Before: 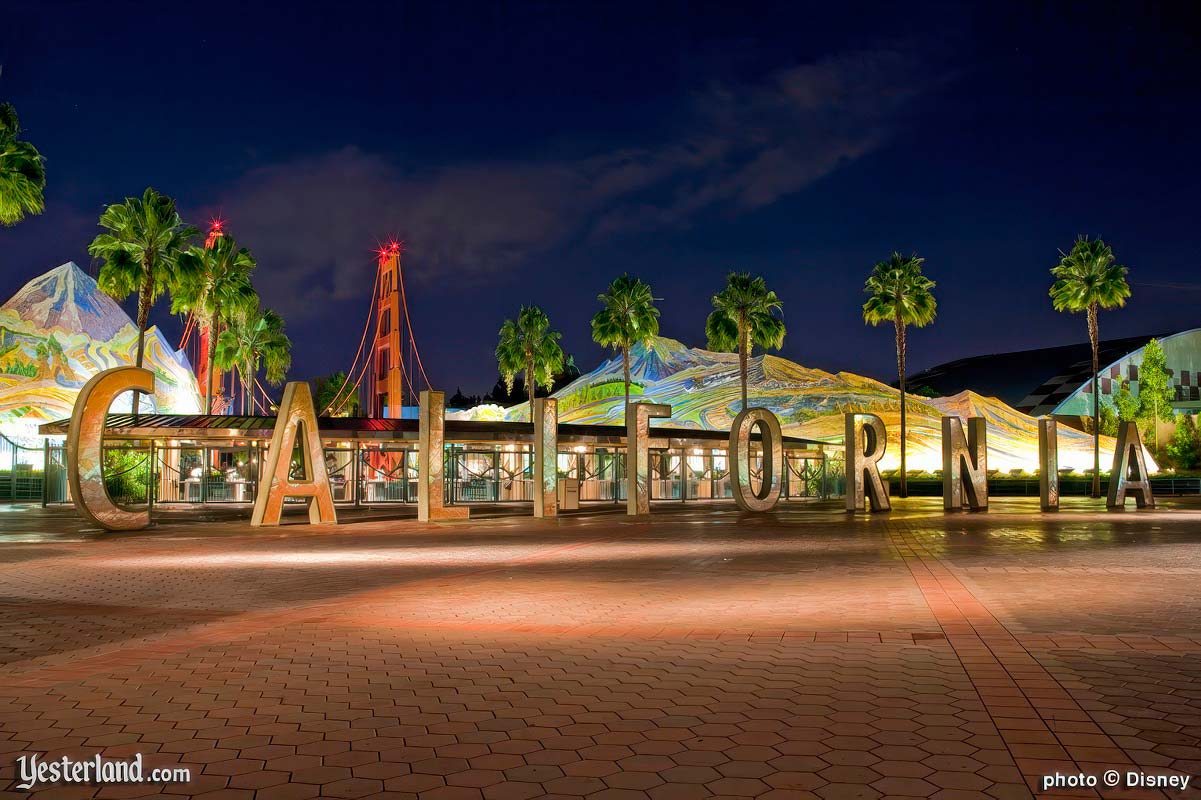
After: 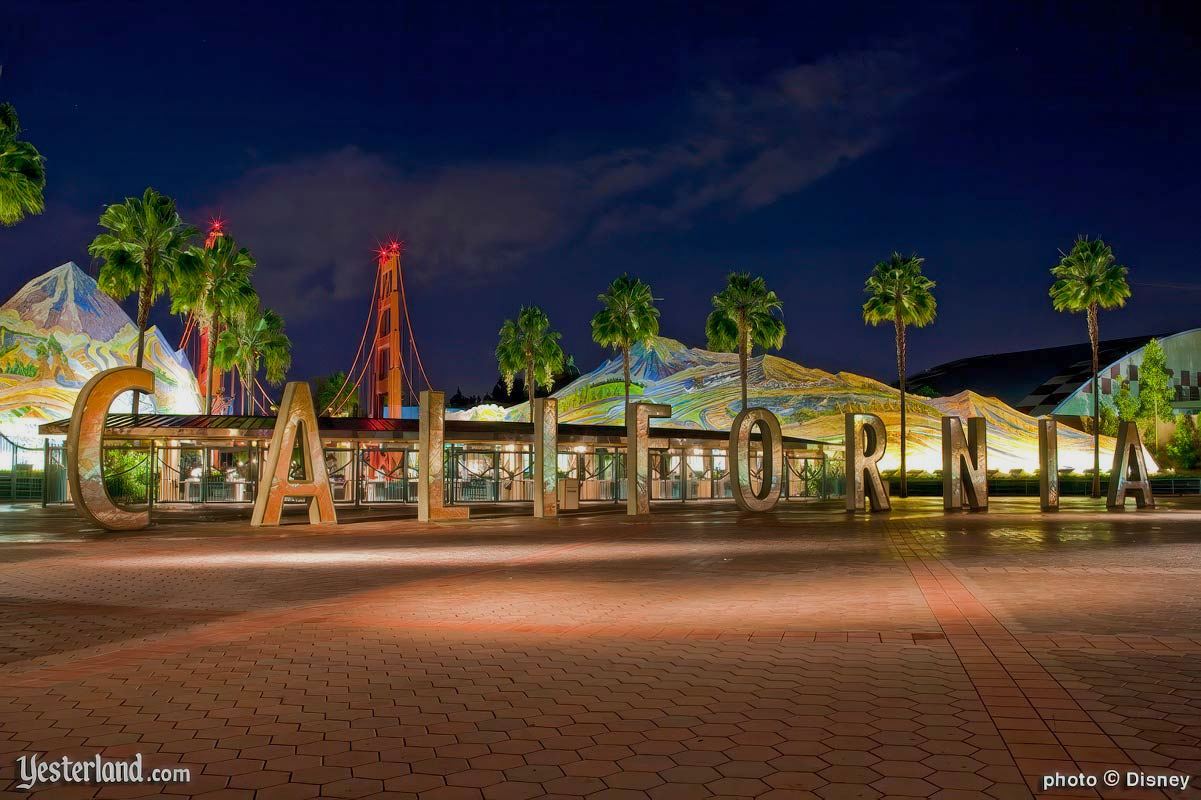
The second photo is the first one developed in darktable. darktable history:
tone equalizer: -8 EV 0.288 EV, -7 EV 0.432 EV, -6 EV 0.404 EV, -5 EV 0.238 EV, -3 EV -0.272 EV, -2 EV -0.389 EV, -1 EV -0.397 EV, +0 EV -0.256 EV
